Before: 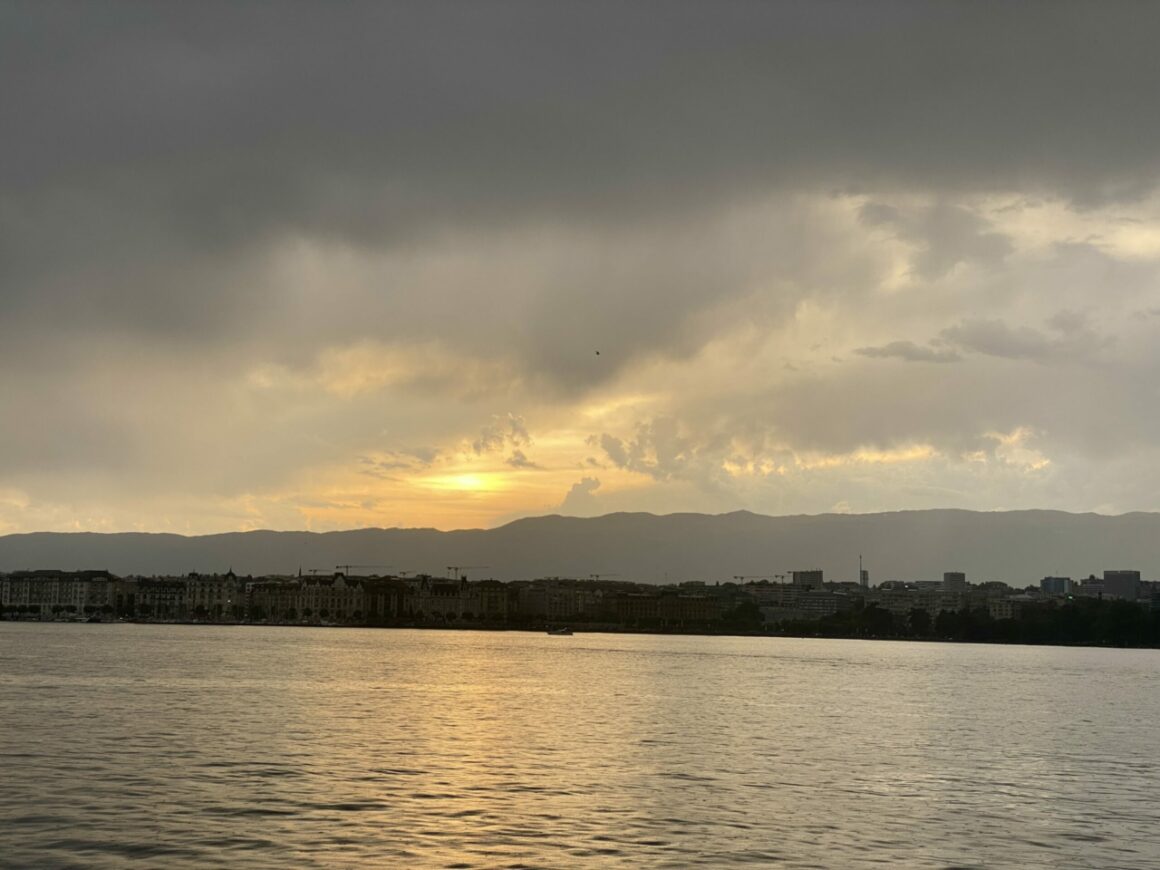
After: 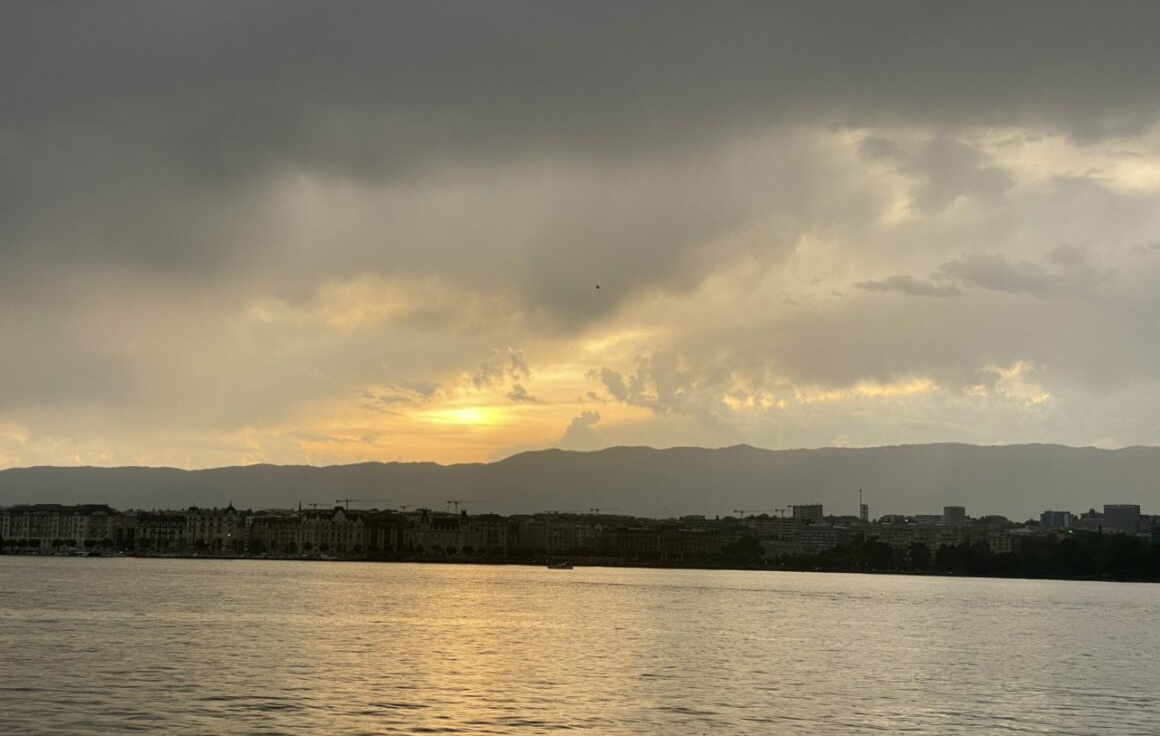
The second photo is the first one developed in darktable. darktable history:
crop: top 7.611%, bottom 7.694%
